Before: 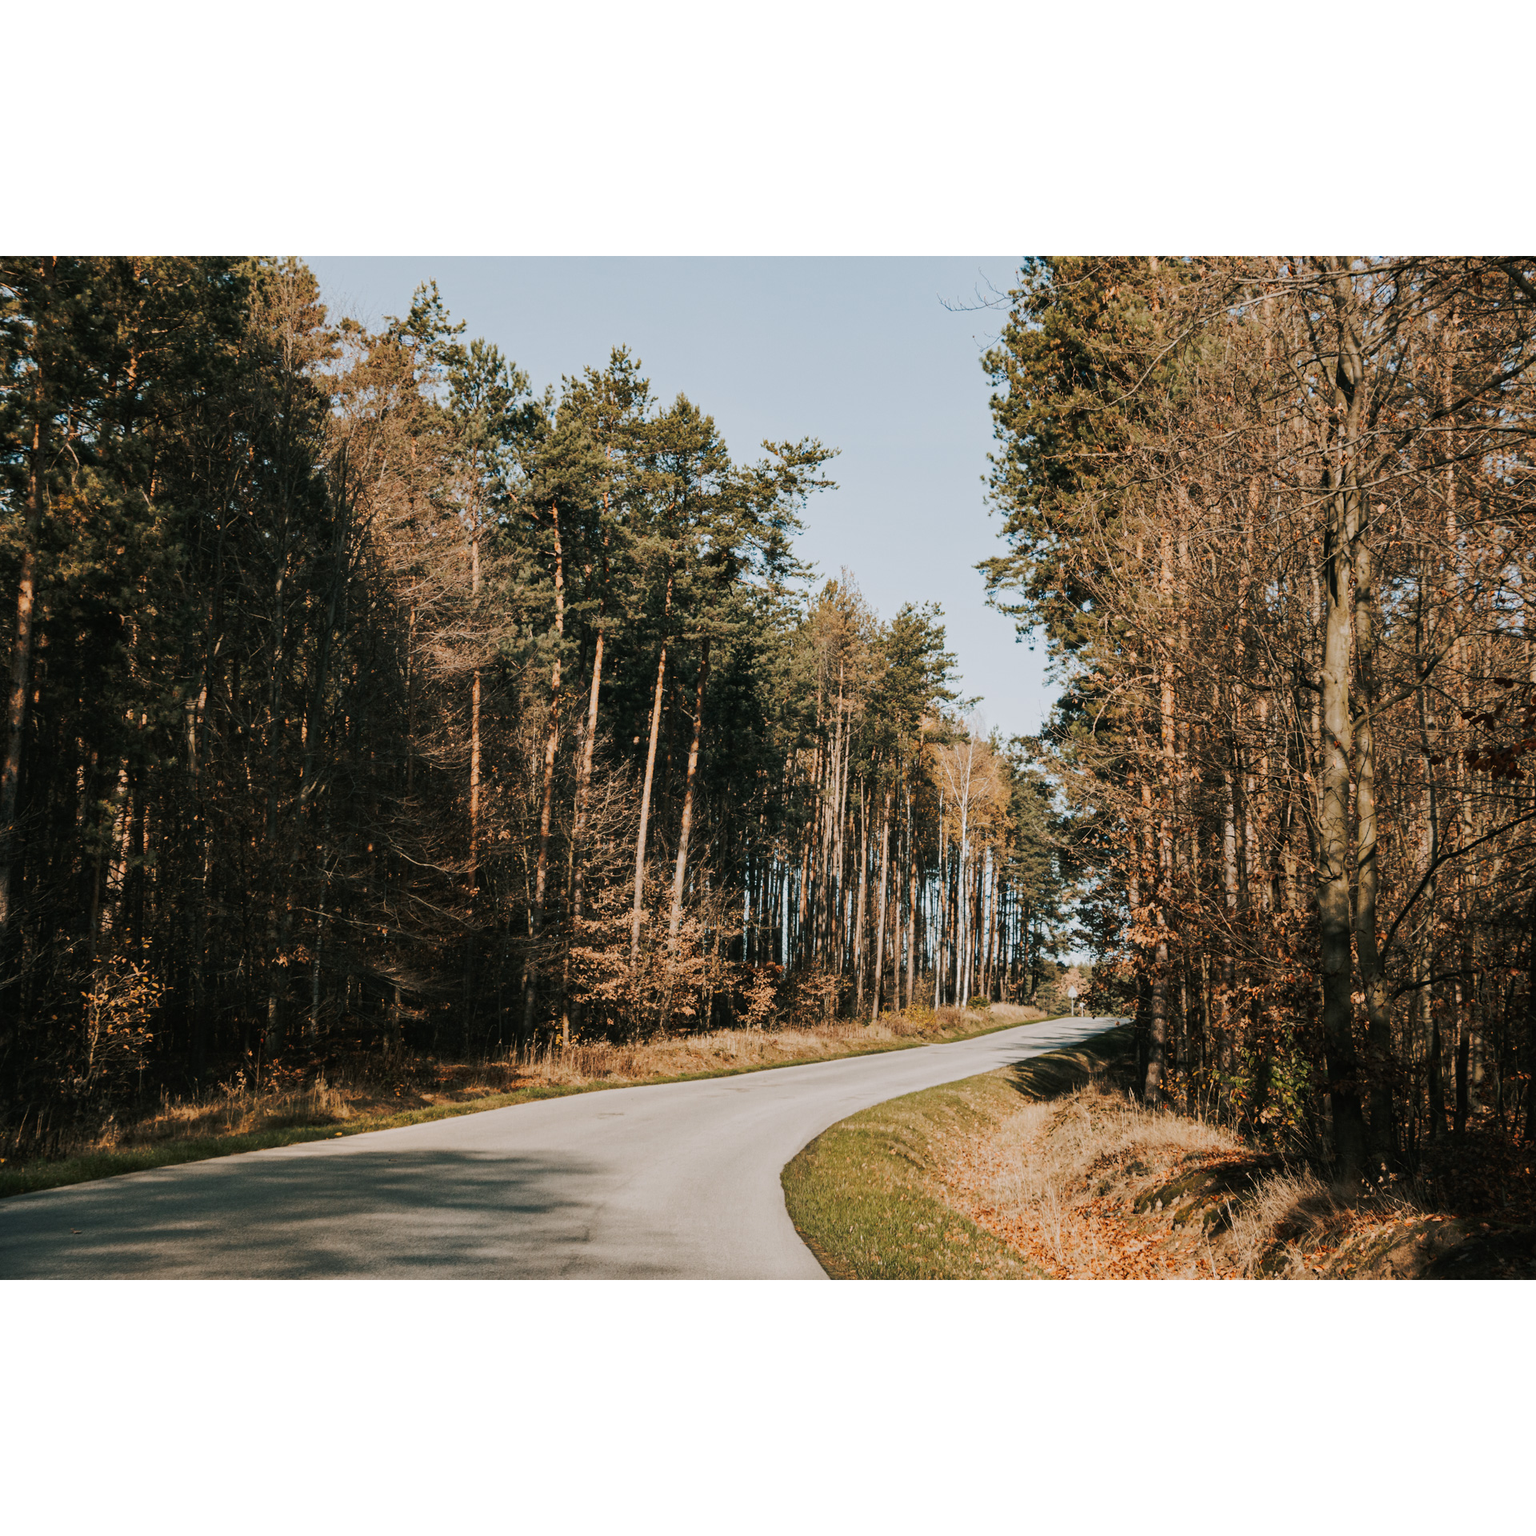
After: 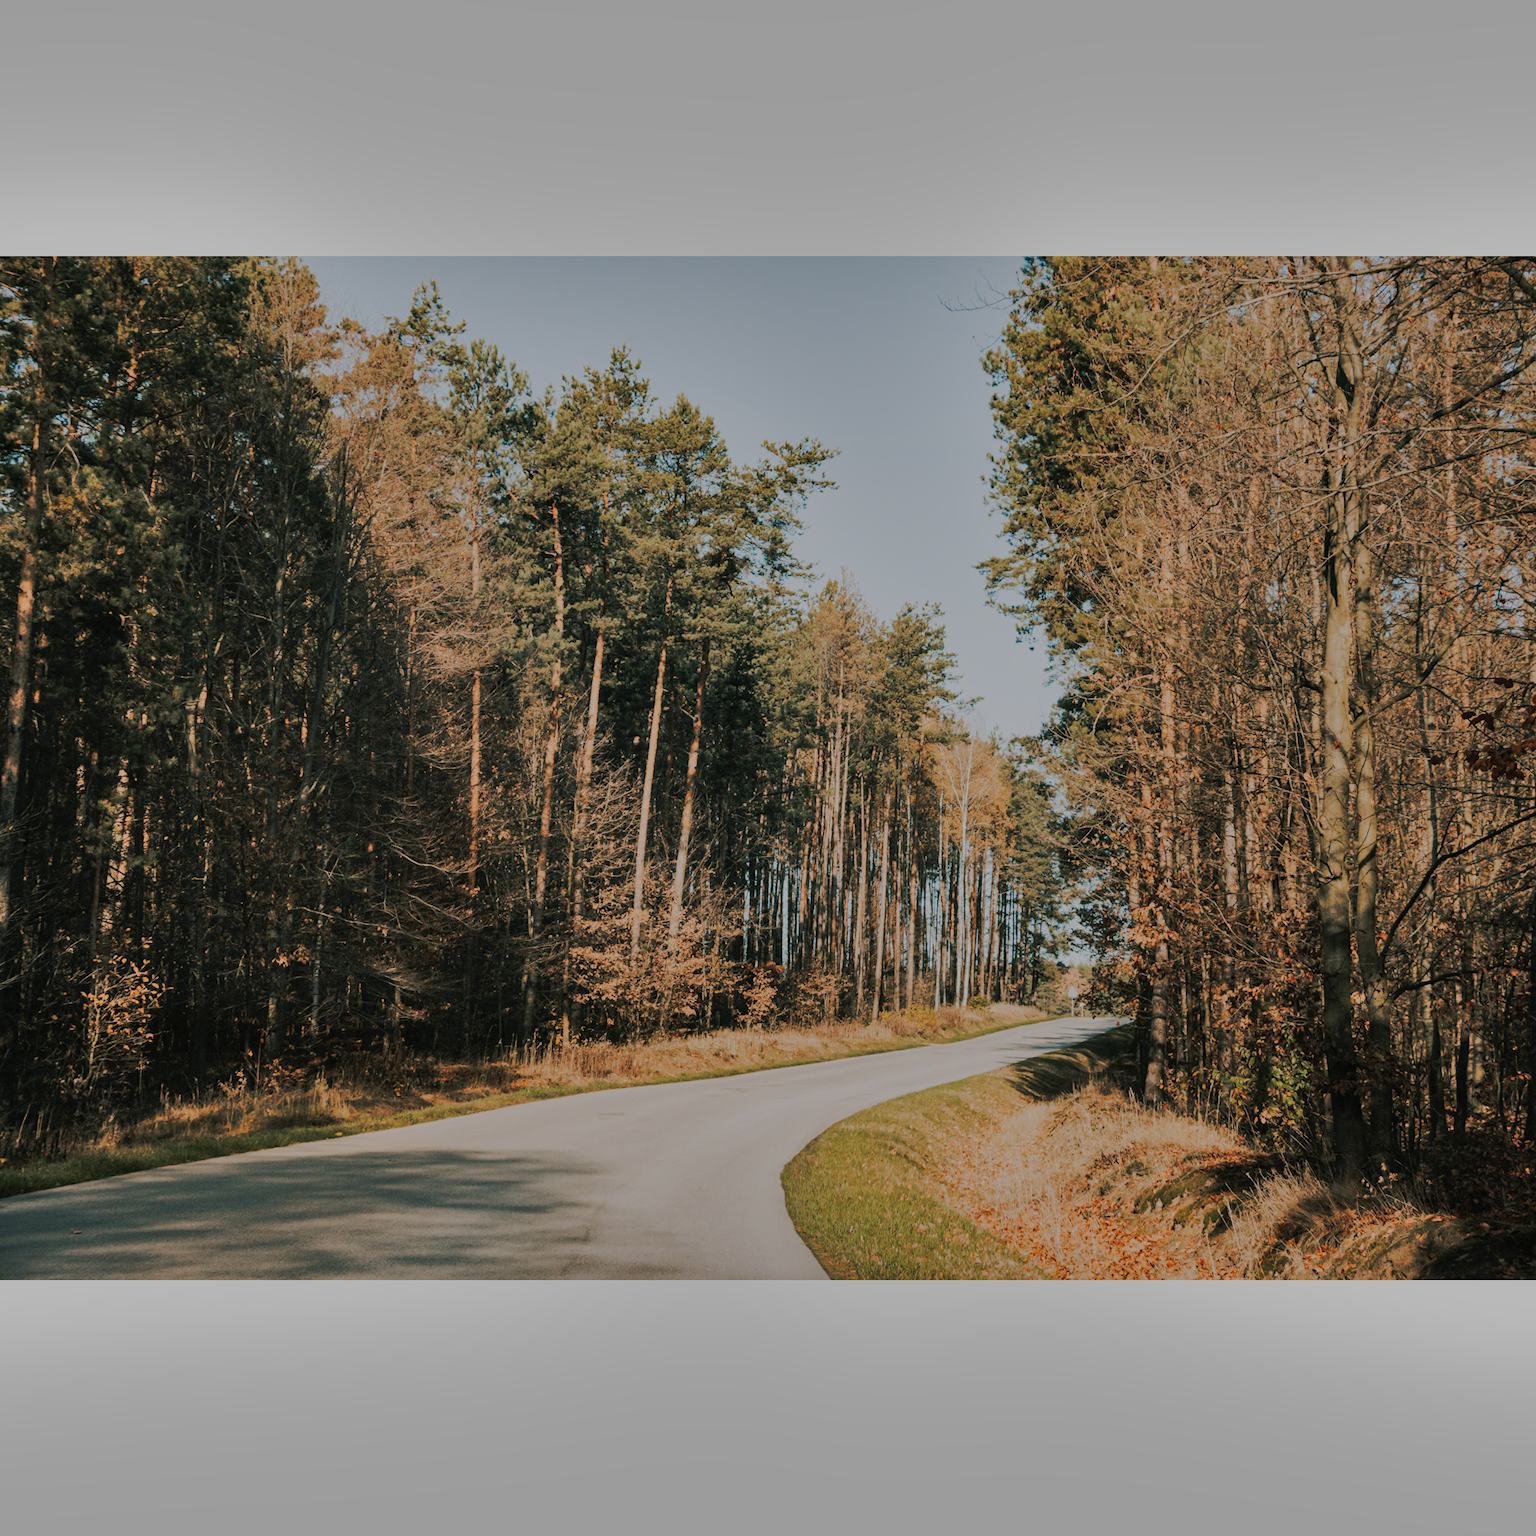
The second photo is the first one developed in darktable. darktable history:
color balance rgb: contrast -30%
shadows and highlights: shadows 30.63, highlights -63.22, shadows color adjustment 98%, highlights color adjustment 58.61%, soften with gaussian
filmic rgb: black relative exposure -7.65 EV, white relative exposure 4.56 EV, hardness 3.61
